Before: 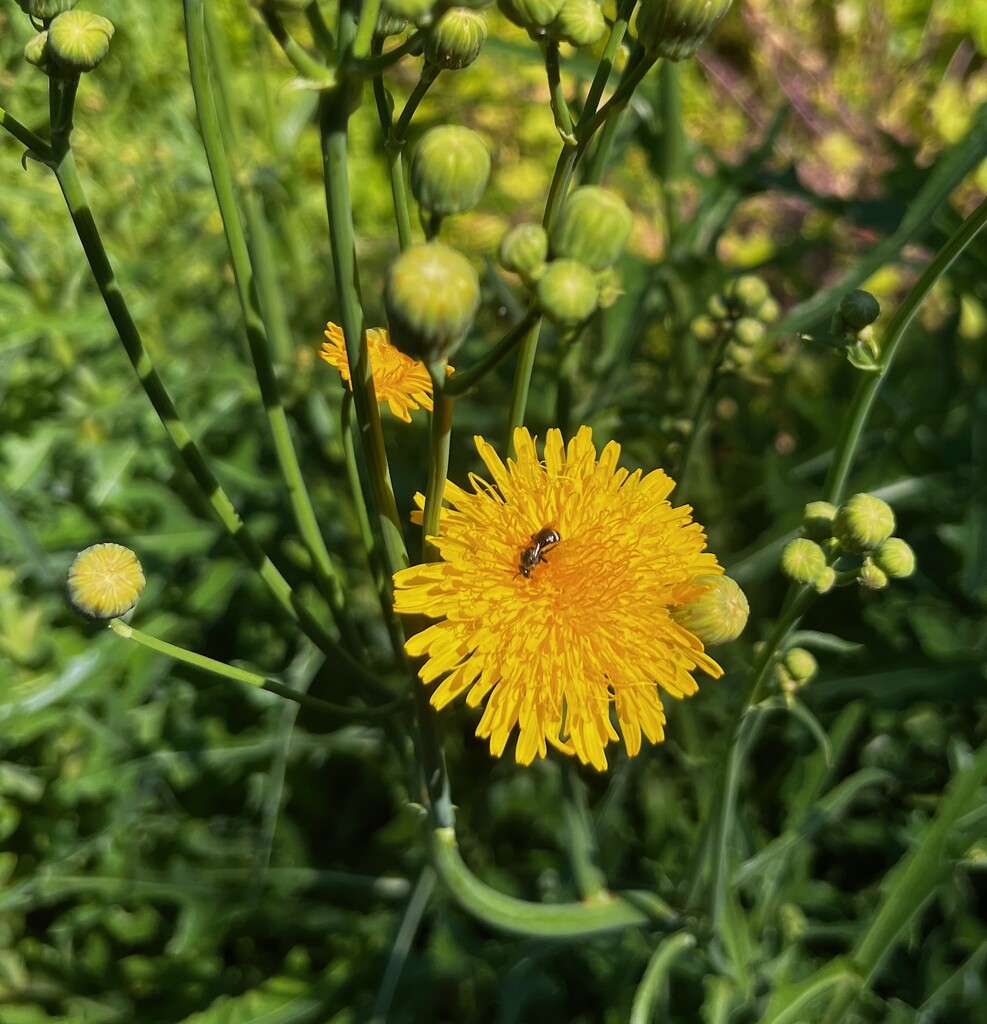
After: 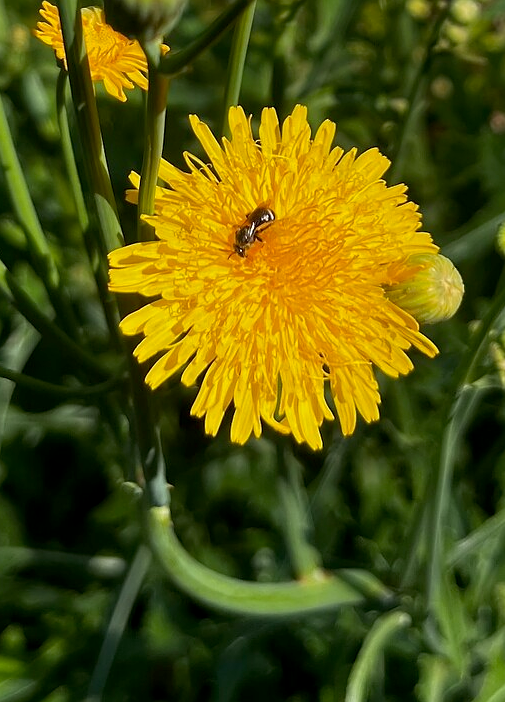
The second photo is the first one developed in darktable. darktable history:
crop and rotate: left 28.965%, top 31.354%, right 19.859%
sharpen: radius 1.015
